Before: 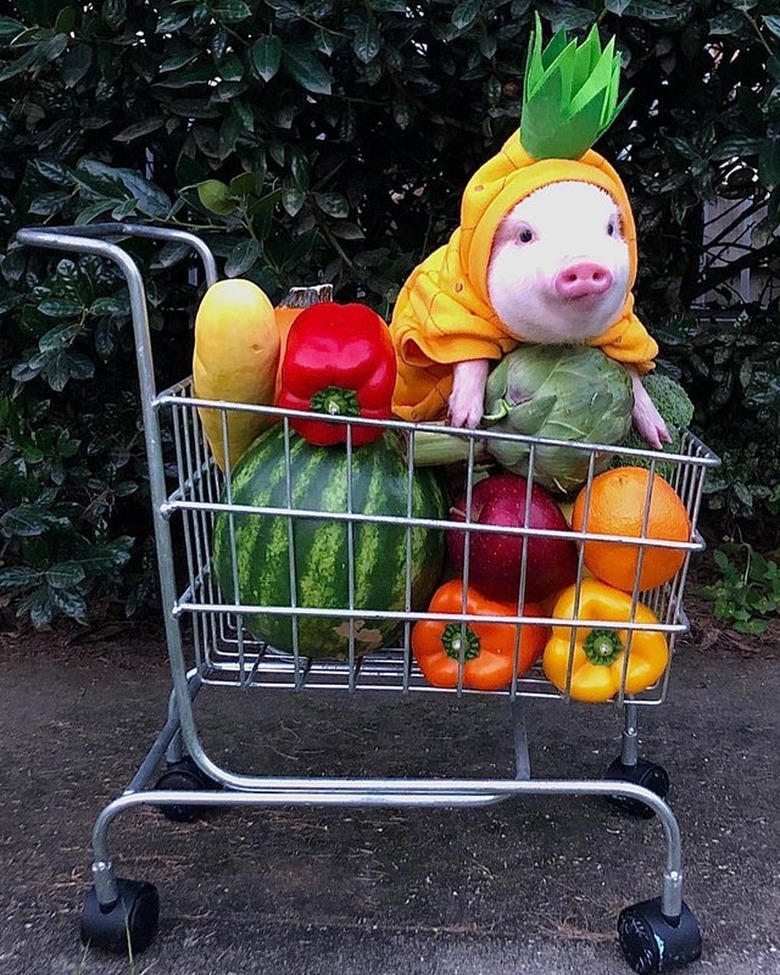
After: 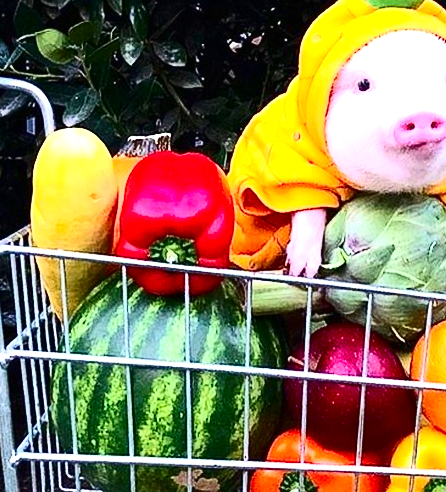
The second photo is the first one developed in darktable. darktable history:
exposure: black level correction 0, exposure 1.001 EV, compensate highlight preservation false
contrast brightness saturation: contrast 0.412, brightness 0.045, saturation 0.255
crop: left 20.79%, top 15.493%, right 21.948%, bottom 33.948%
